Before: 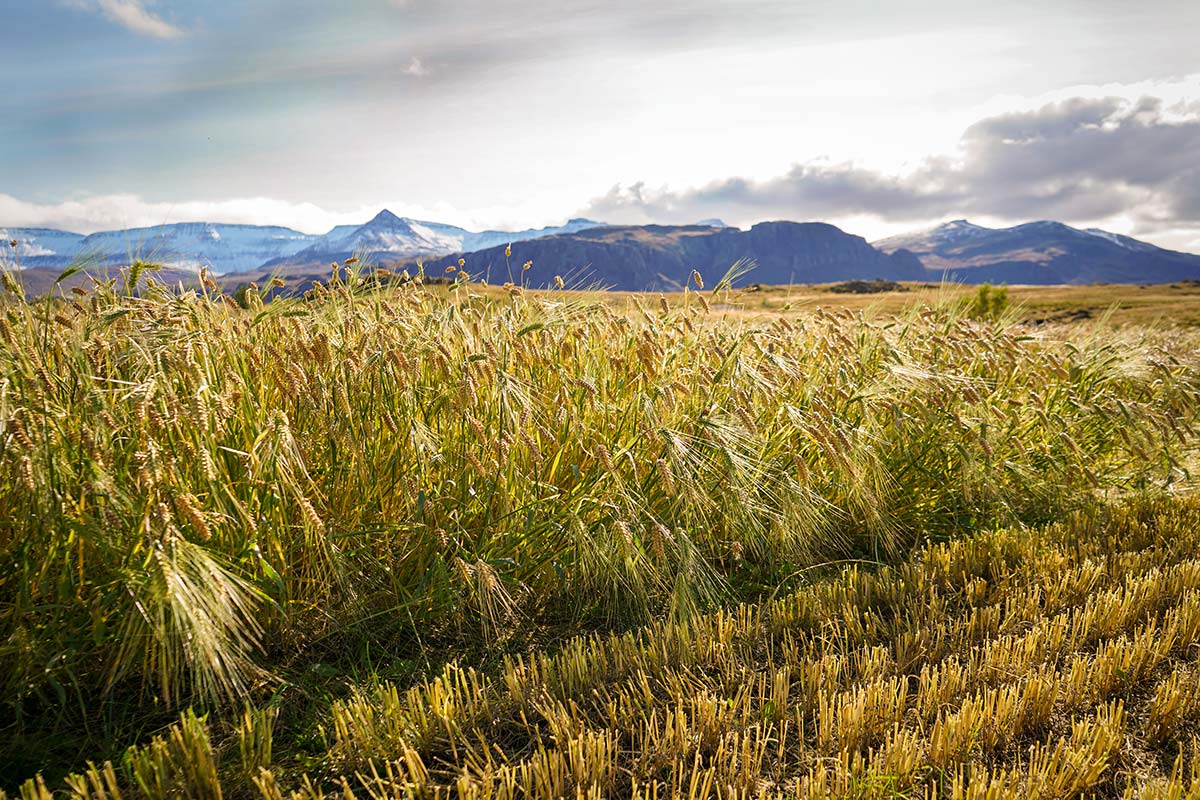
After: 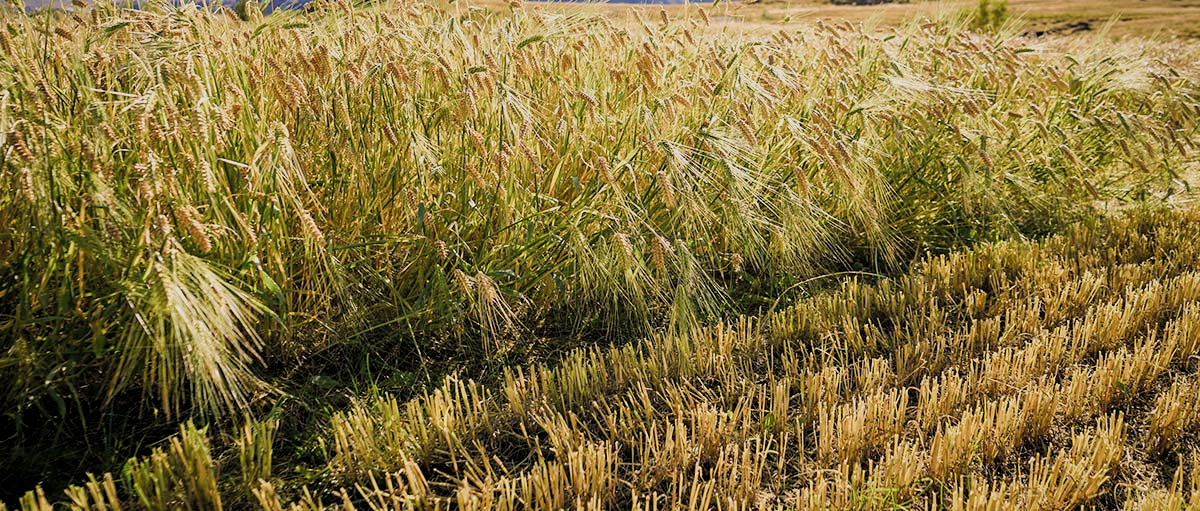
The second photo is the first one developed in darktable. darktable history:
crop and rotate: top 36.038%
exposure: exposure 0.494 EV, compensate highlight preservation false
filmic rgb: black relative exposure -7.45 EV, white relative exposure 4.87 EV, threshold 2.94 EV, hardness 3.39, add noise in highlights 0.1, color science v4 (2020), type of noise poissonian, enable highlight reconstruction true
